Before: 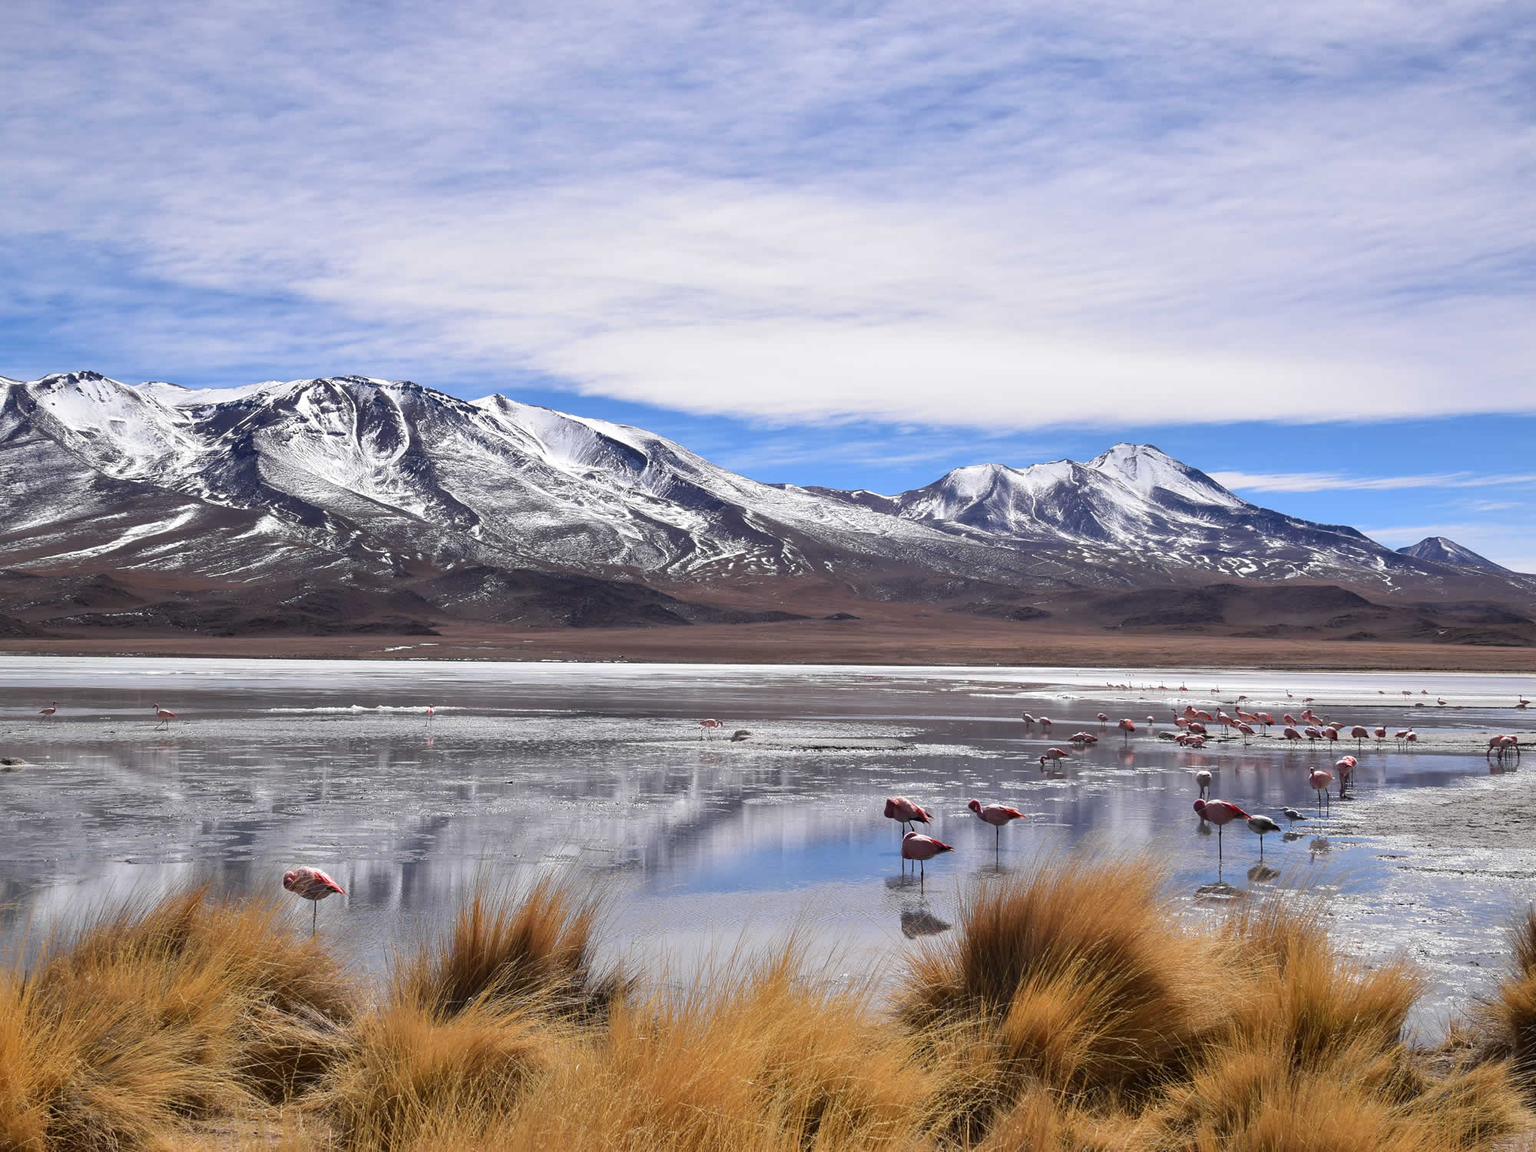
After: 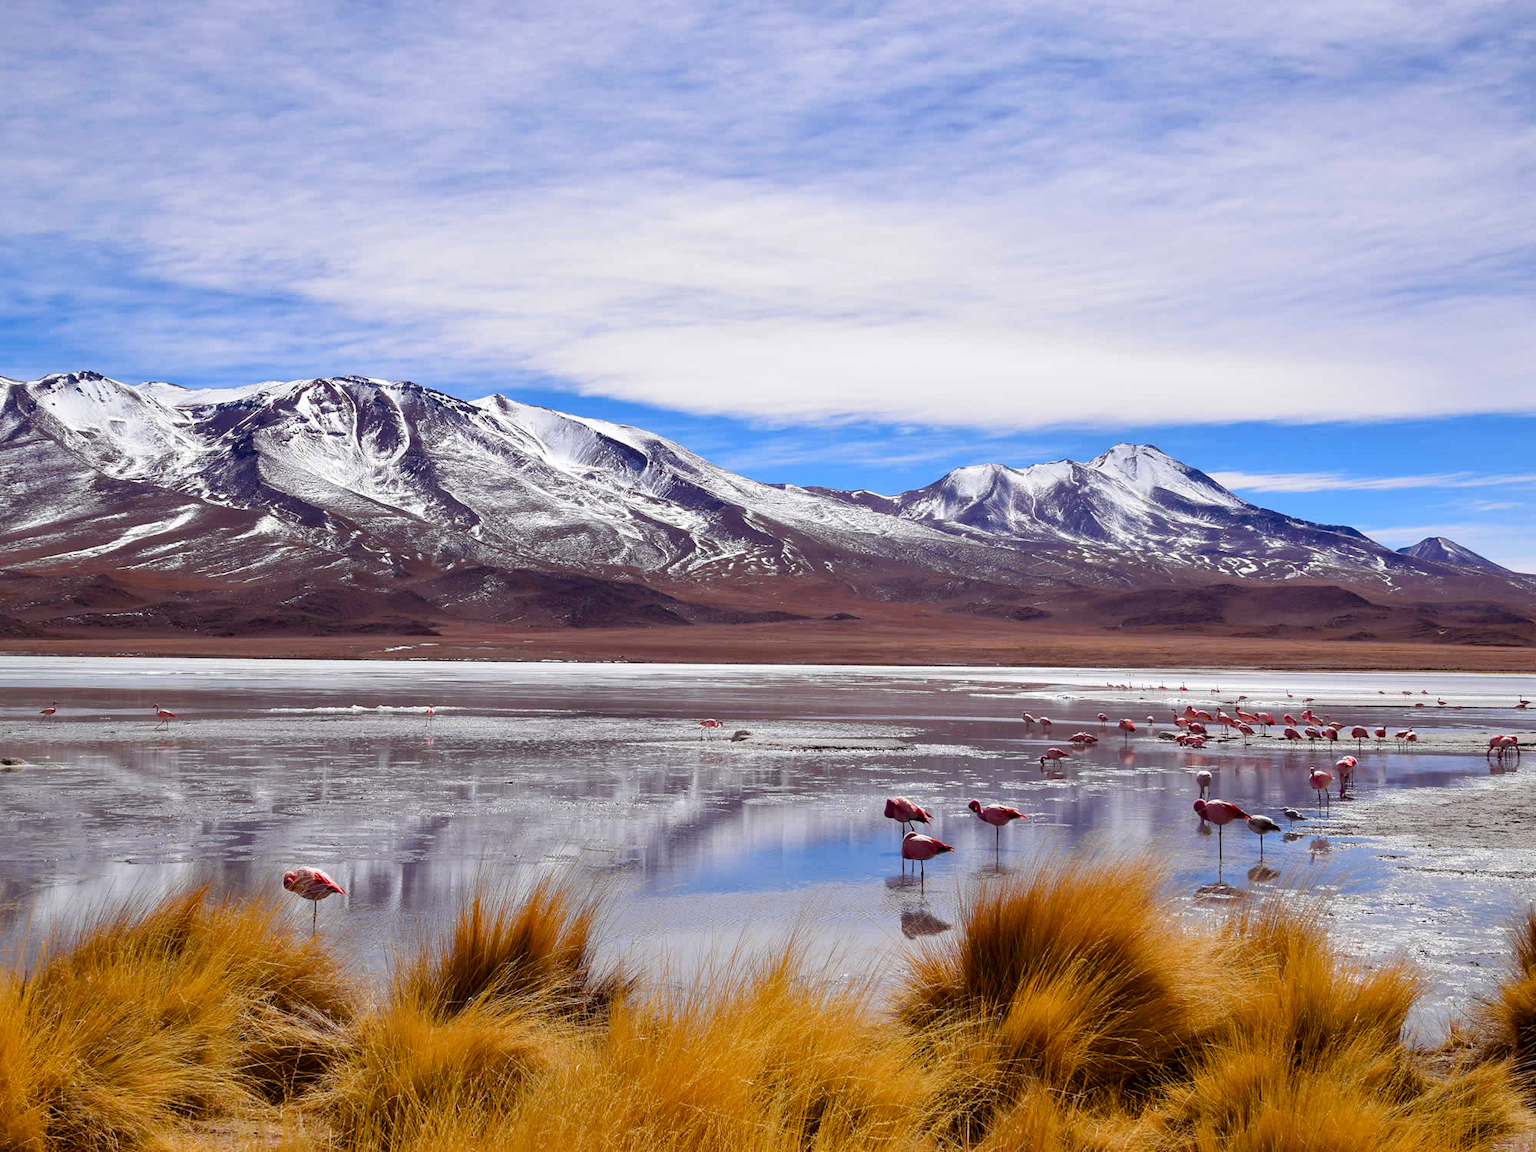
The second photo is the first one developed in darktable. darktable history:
color balance rgb: shadows lift › chroma 4.615%, shadows lift › hue 26.21°, global offset › luminance -0.498%, linear chroma grading › global chroma 6.356%, perceptual saturation grading › global saturation 34.958%, perceptual saturation grading › highlights -29.885%, perceptual saturation grading › shadows 34.744%
